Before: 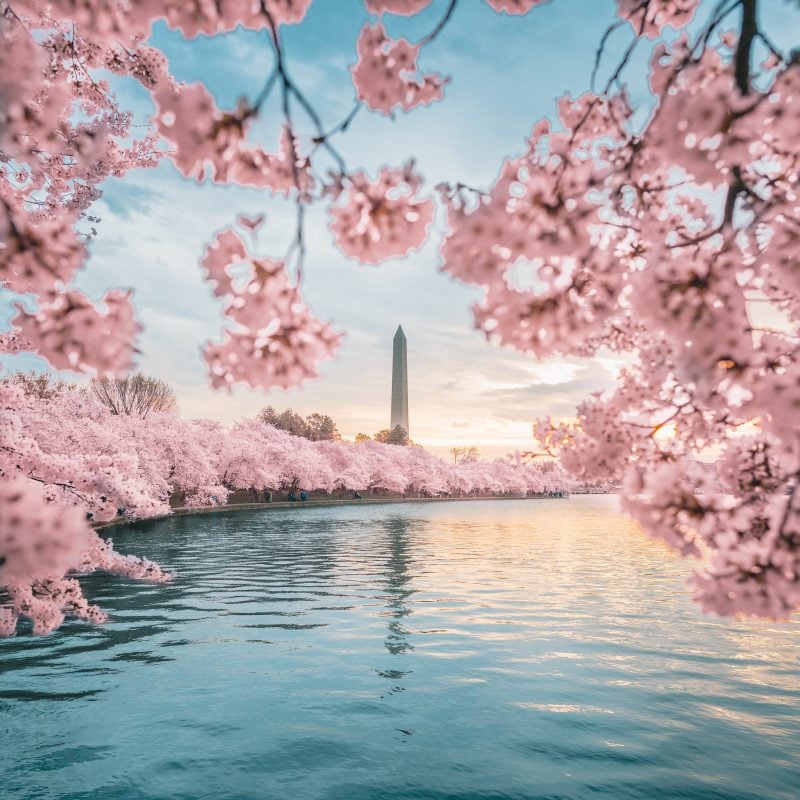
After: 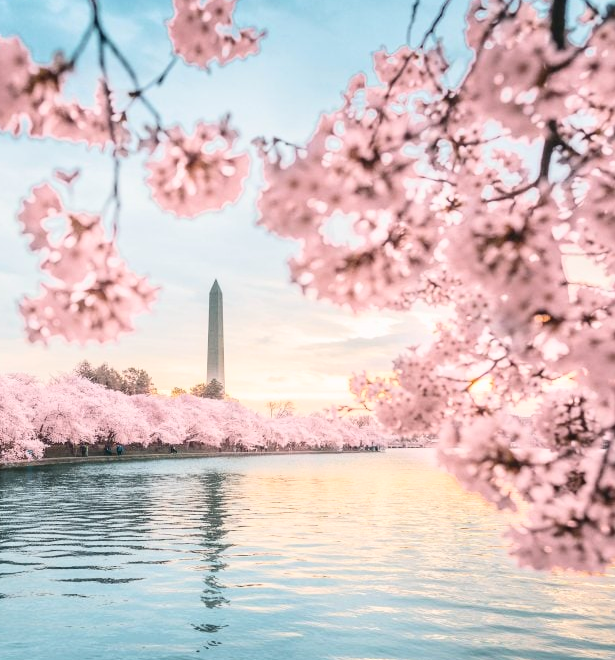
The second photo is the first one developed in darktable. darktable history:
contrast brightness saturation: contrast 0.237, brightness 0.094
crop: left 23.078%, top 5.858%, bottom 11.568%
